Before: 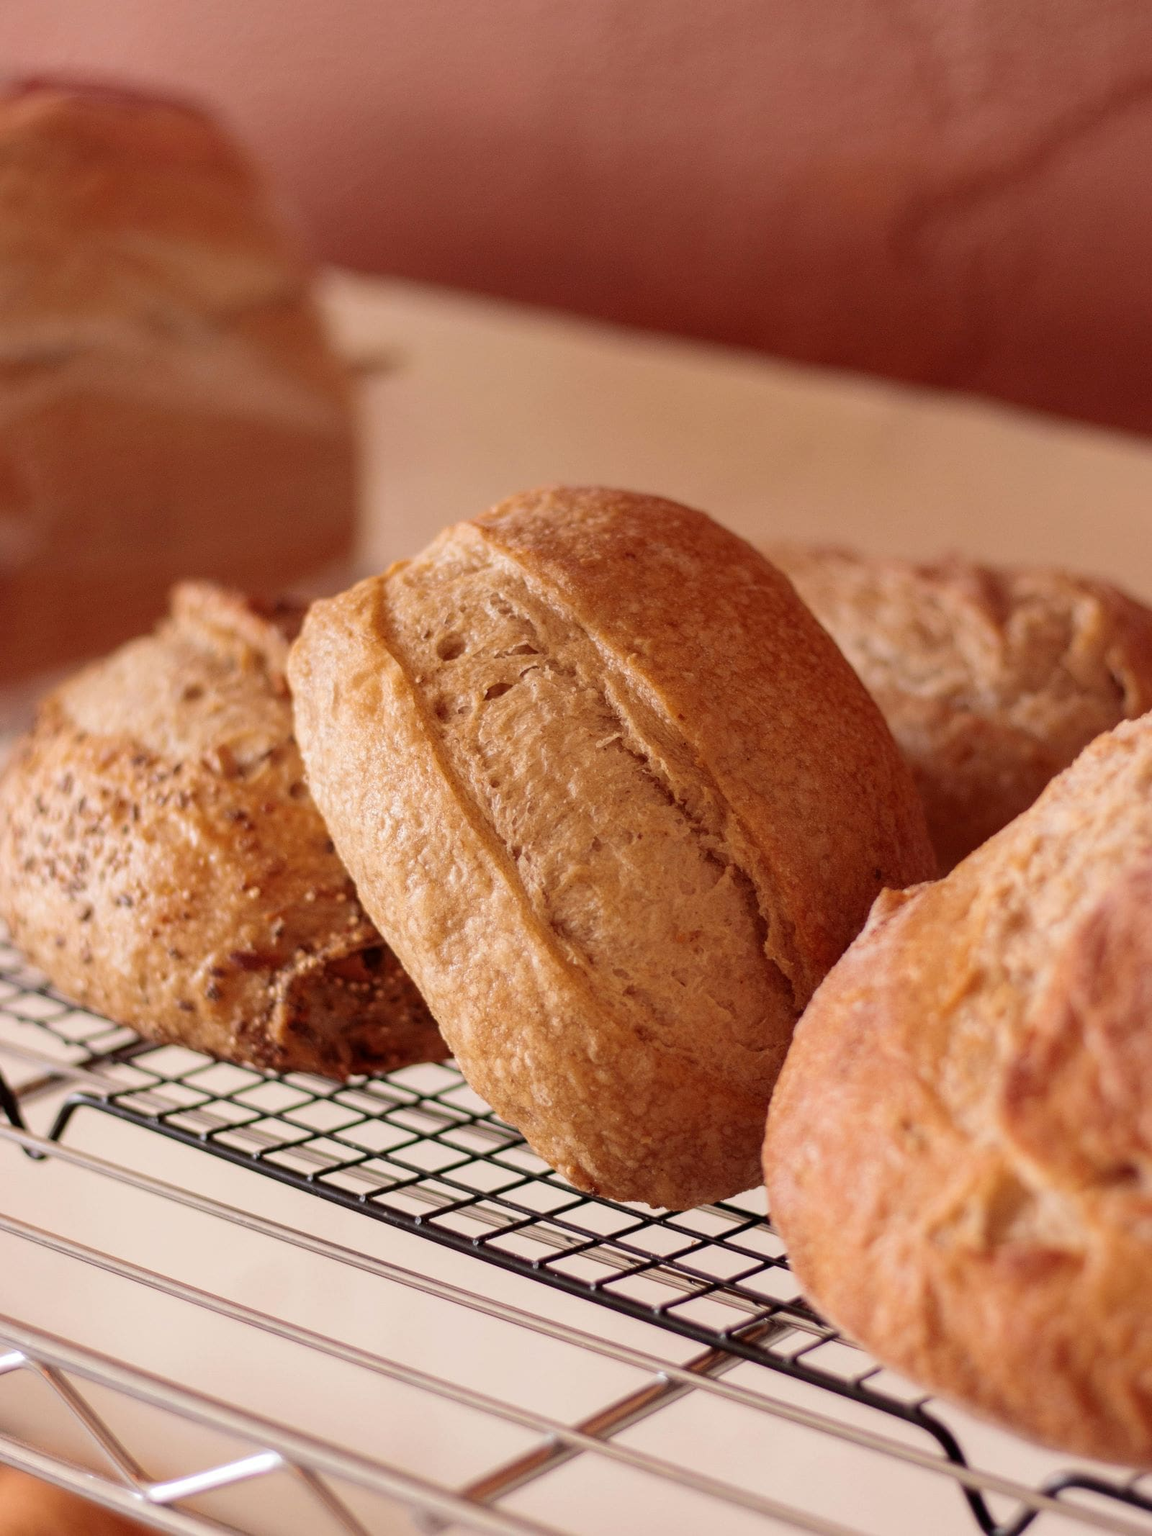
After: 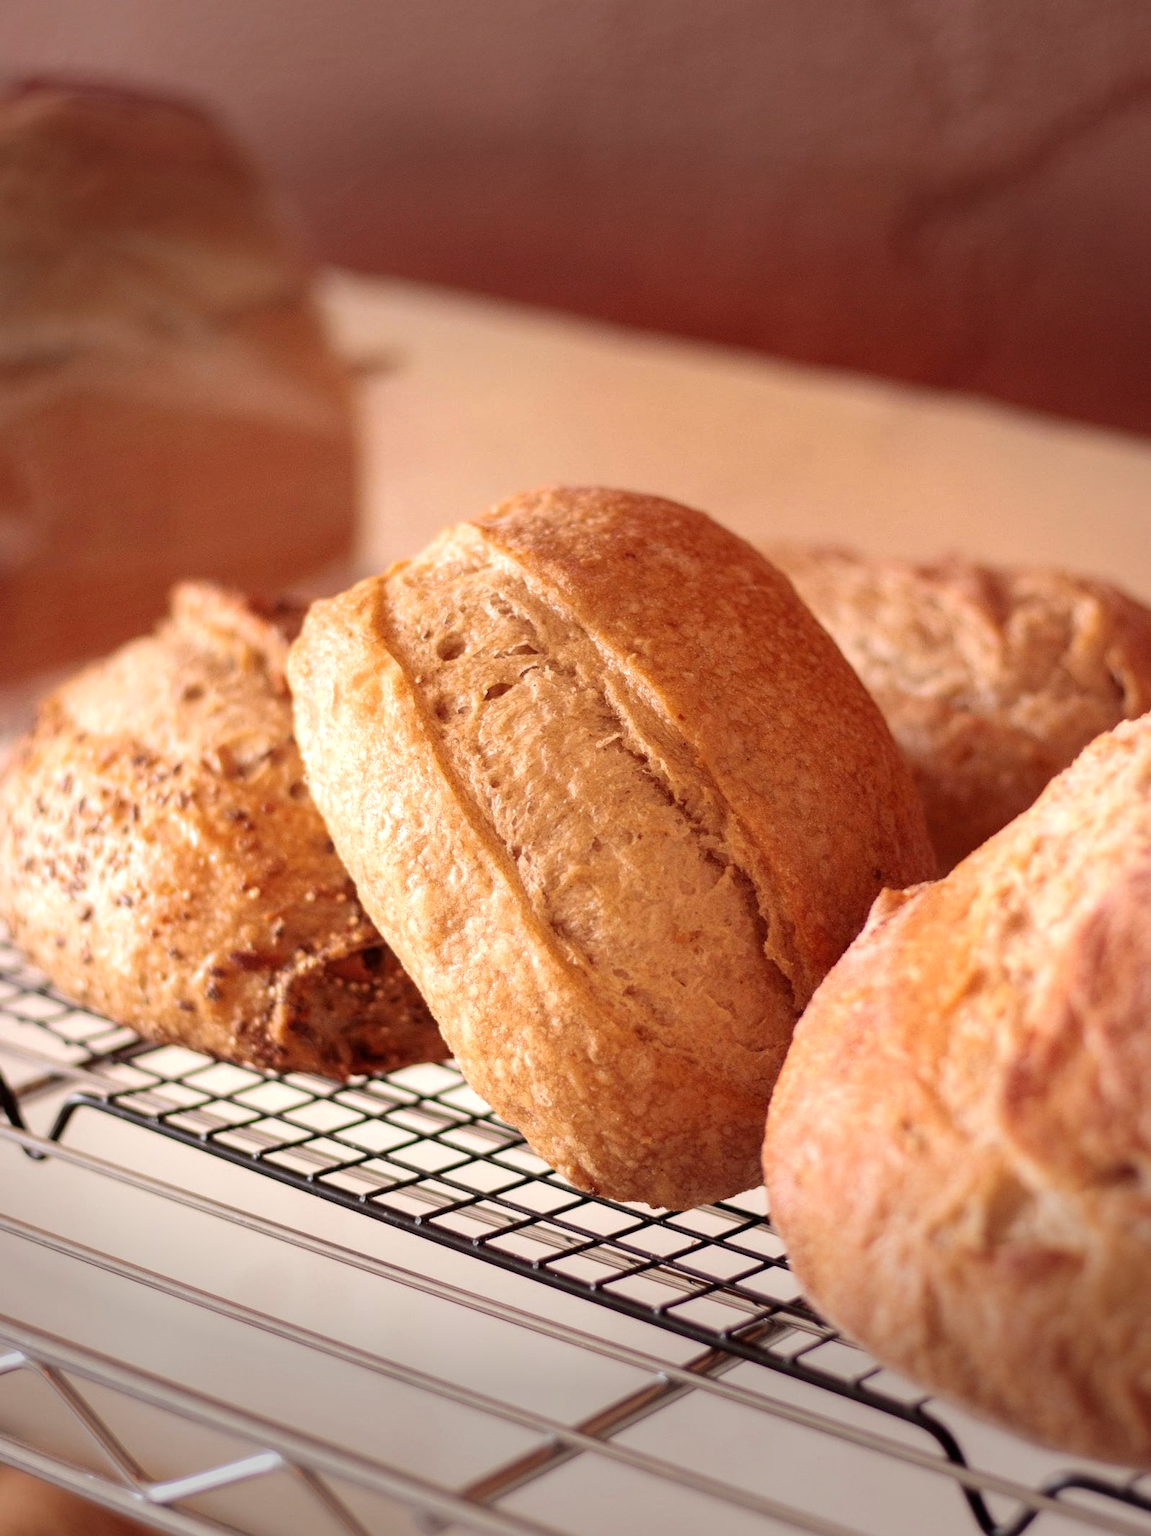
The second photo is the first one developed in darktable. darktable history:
exposure: exposure 0.6 EV, compensate highlight preservation false
vignetting: fall-off start 70.97%, brightness -0.584, saturation -0.118, width/height ratio 1.333
